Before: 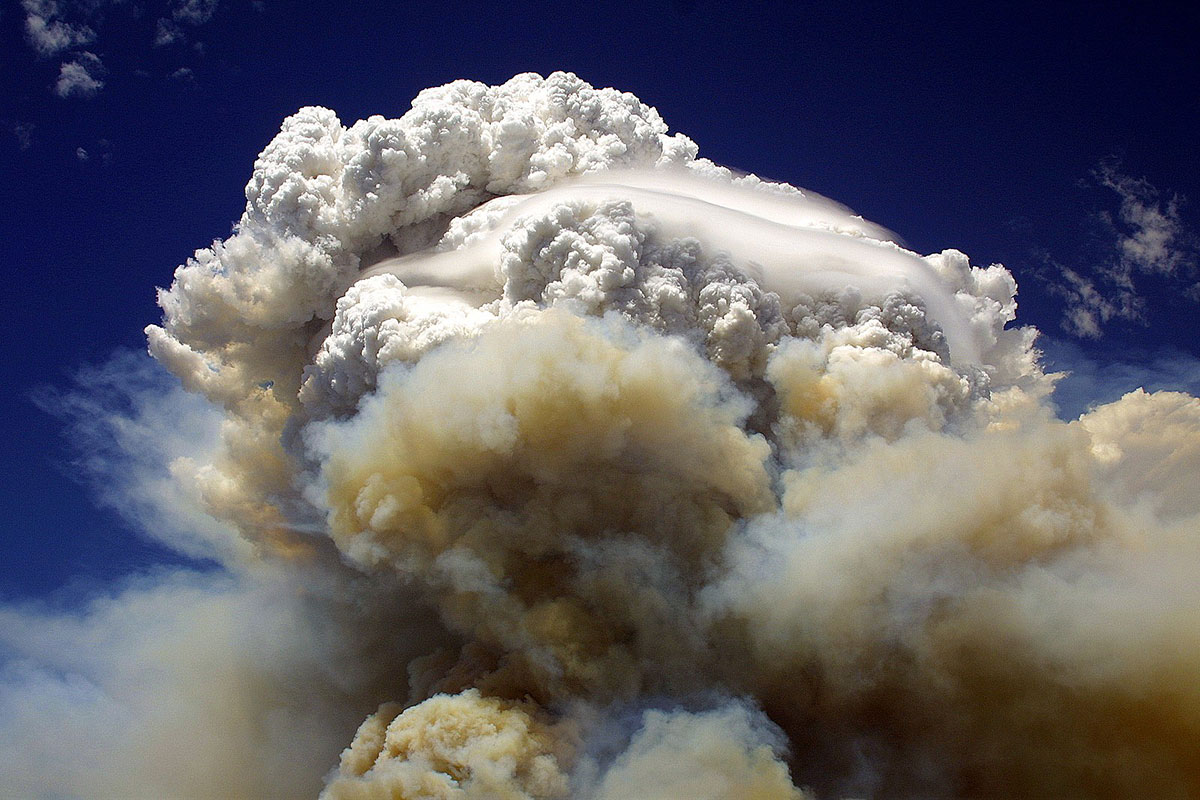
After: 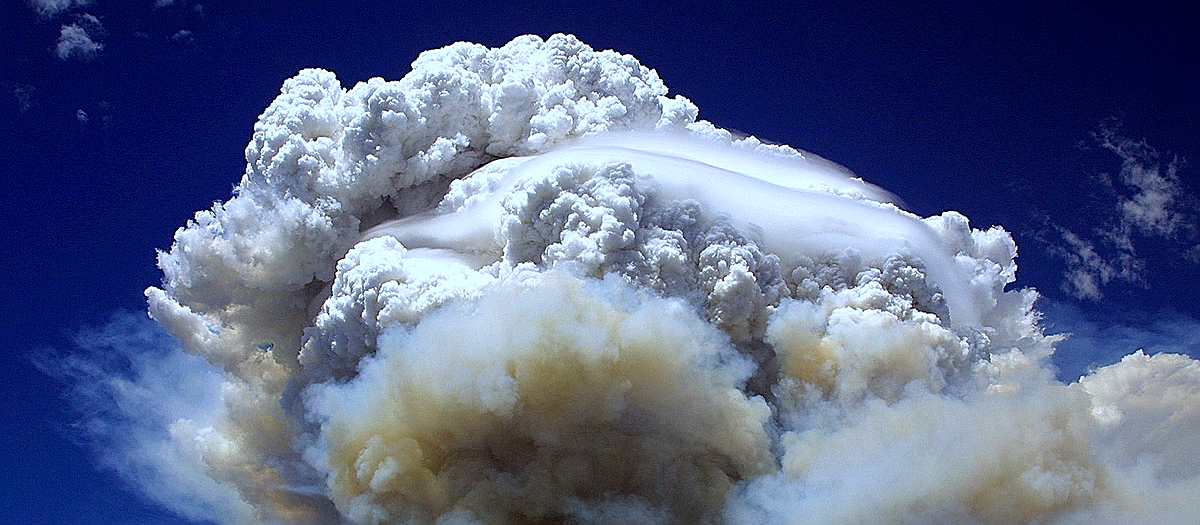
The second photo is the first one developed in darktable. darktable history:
crop and rotate: top 4.848%, bottom 29.503%
sharpen: on, module defaults
color calibration: illuminant custom, x 0.39, y 0.392, temperature 3856.94 K
